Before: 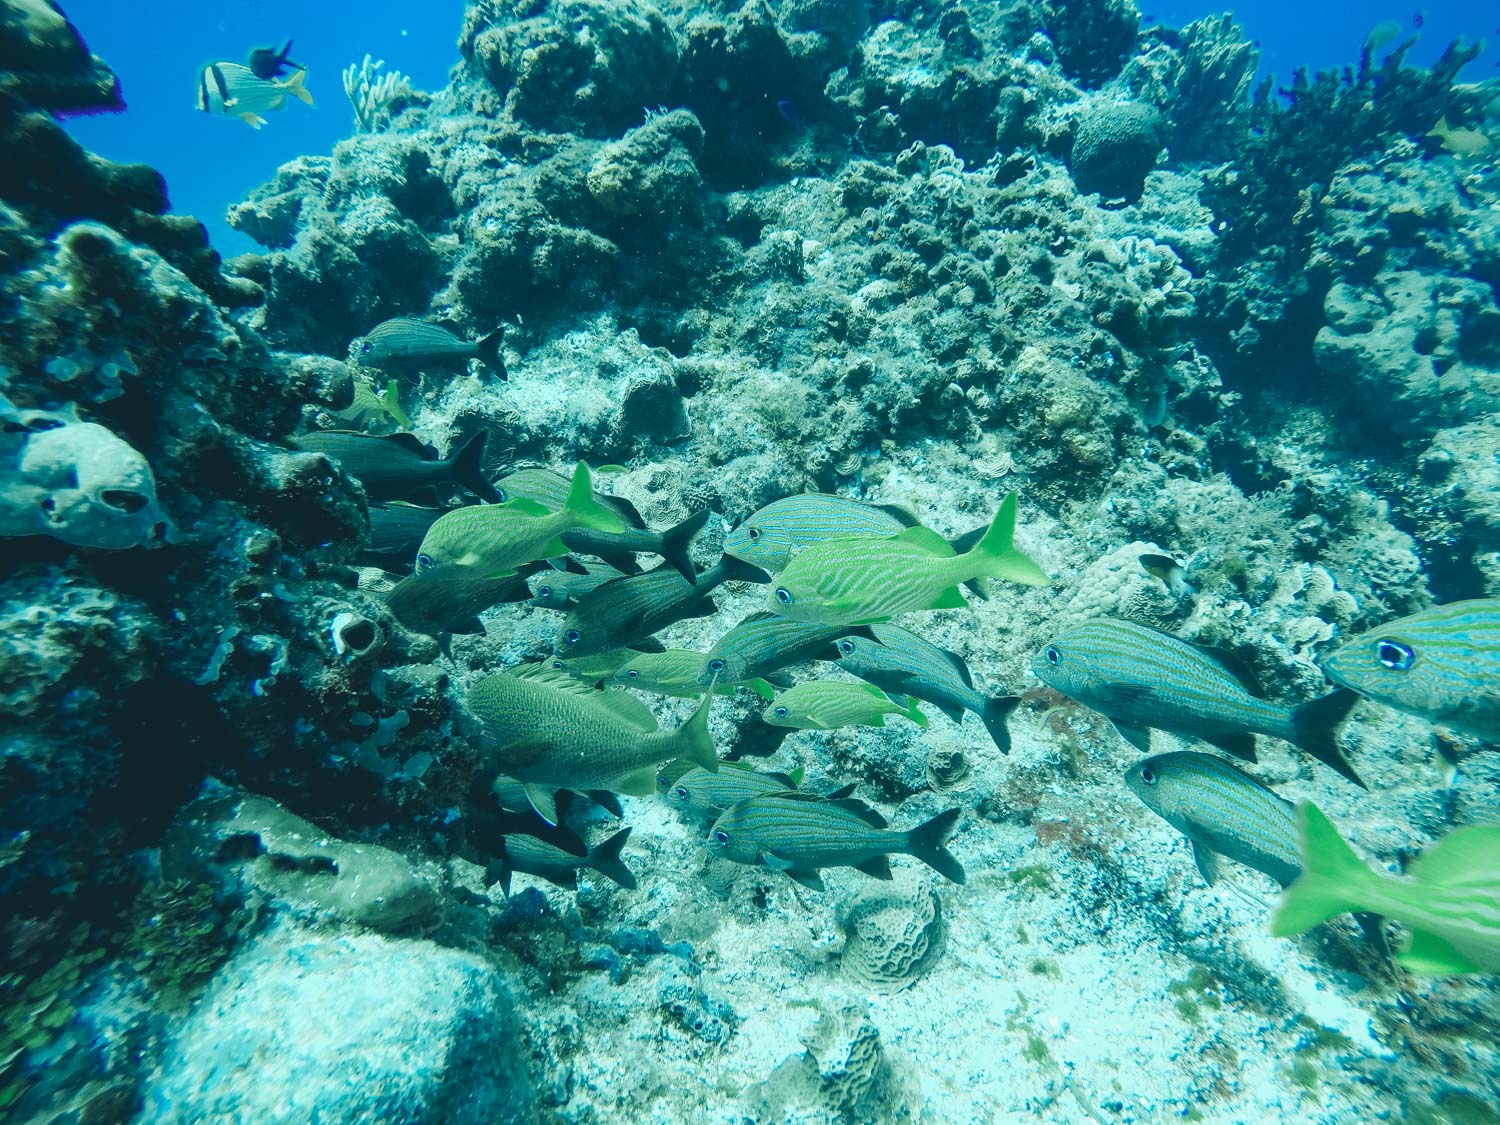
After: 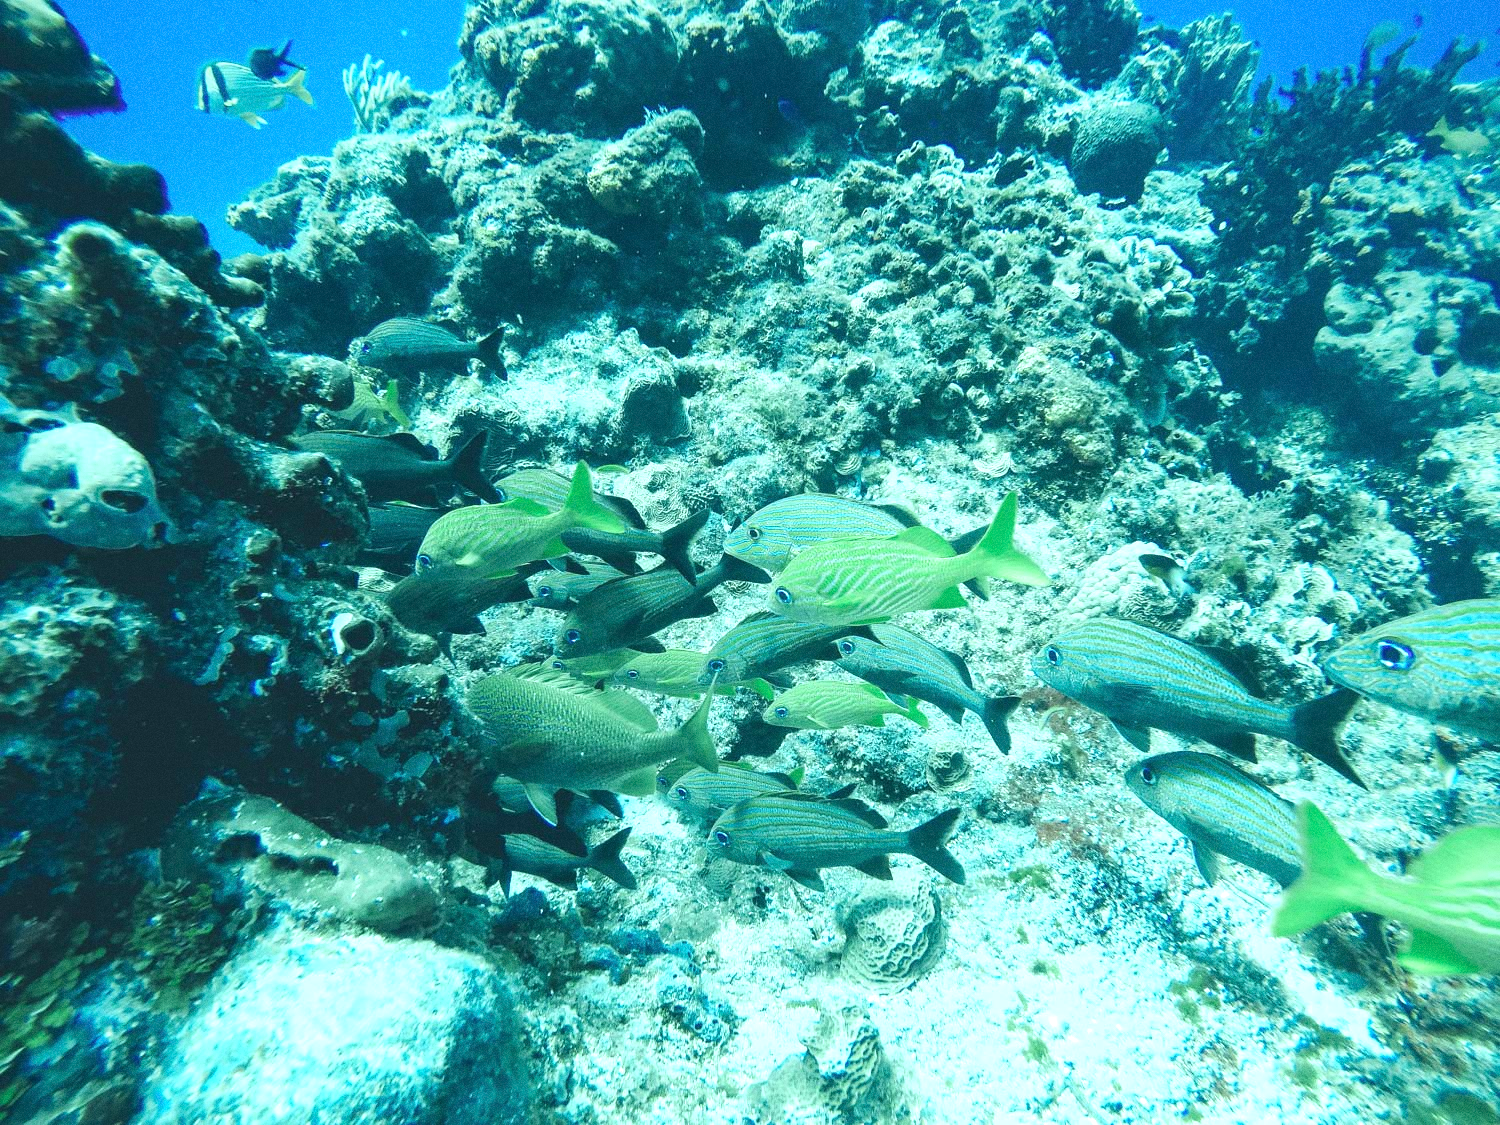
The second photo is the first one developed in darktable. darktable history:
grain: coarseness 0.09 ISO
exposure: black level correction 0, exposure 0.6 EV, compensate highlight preservation false
